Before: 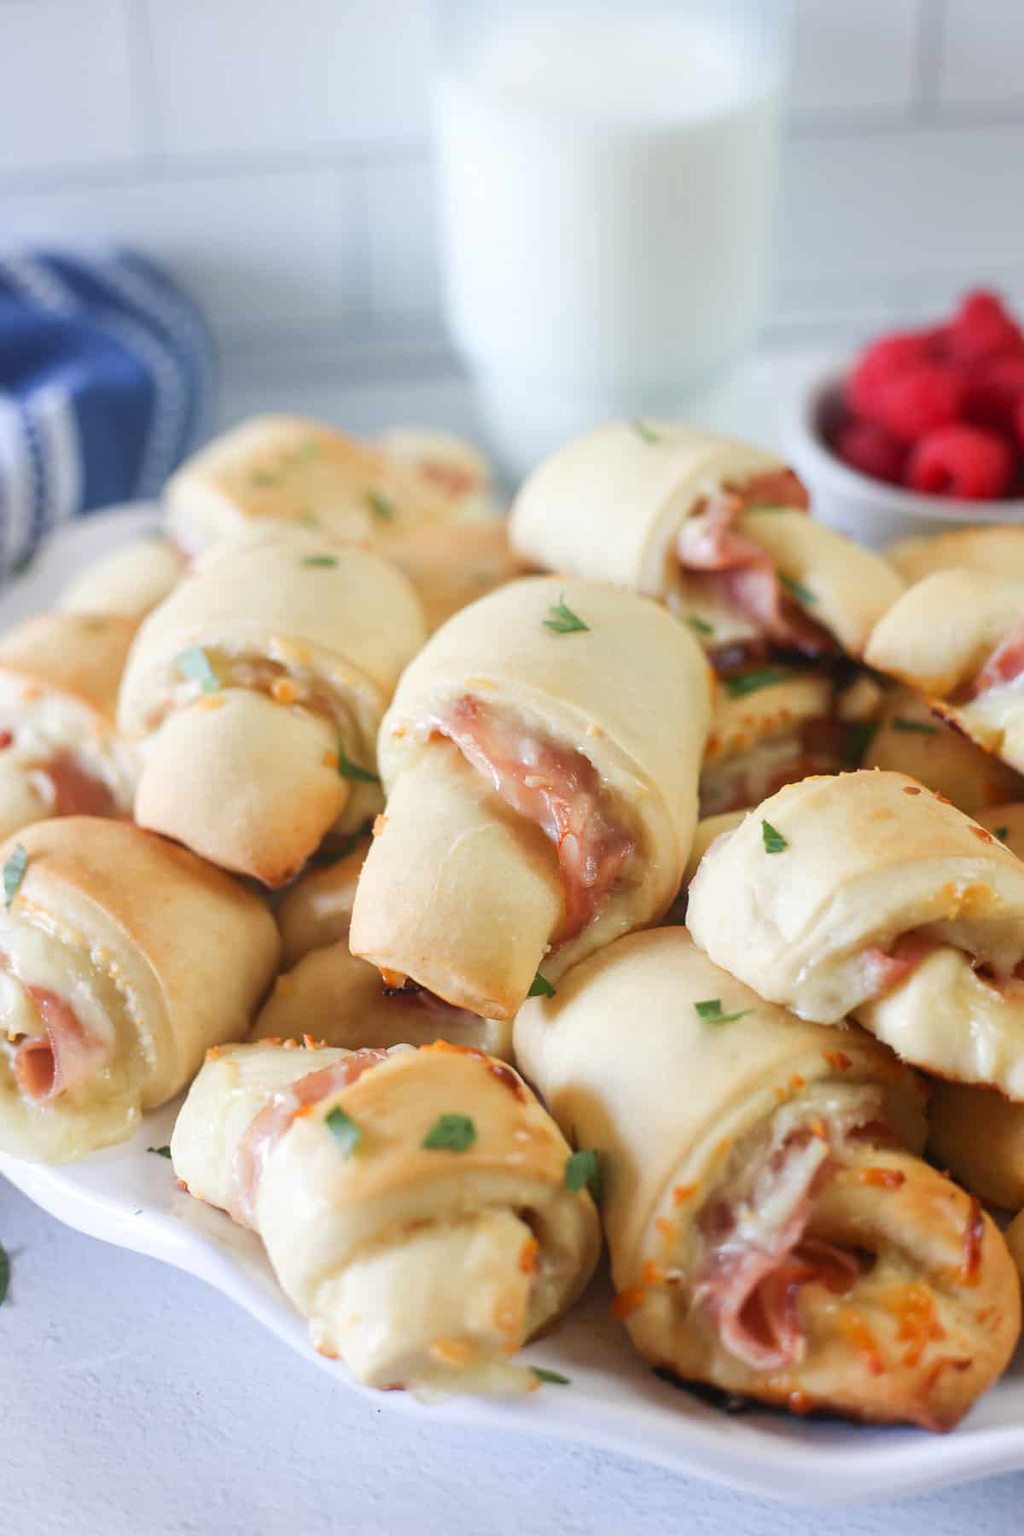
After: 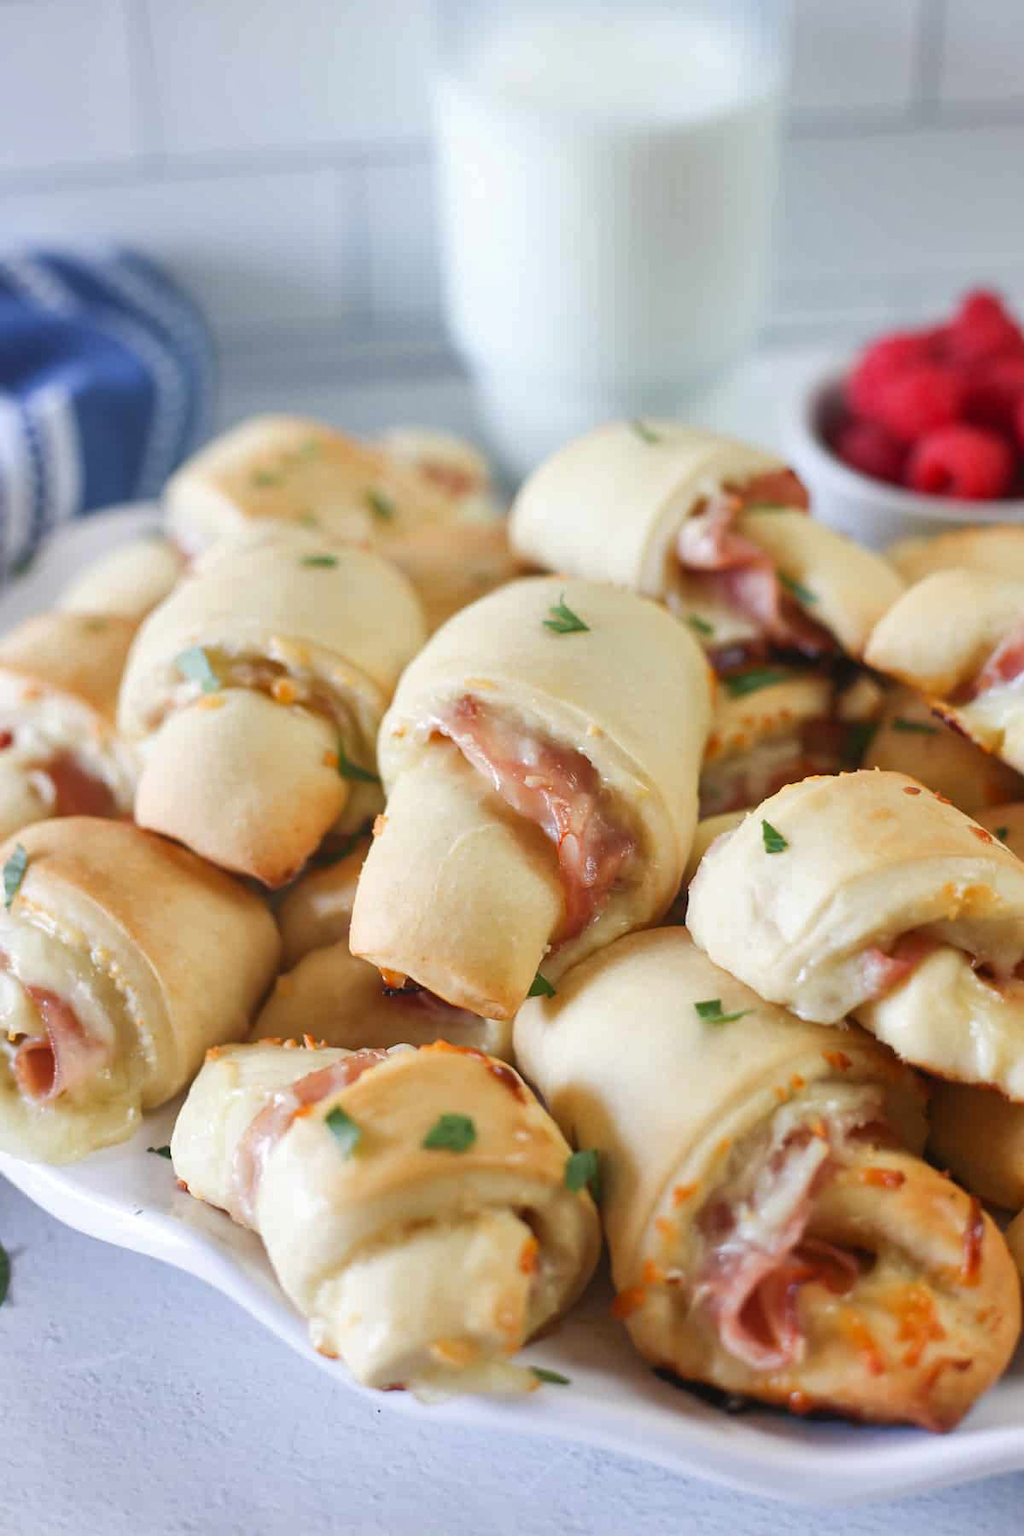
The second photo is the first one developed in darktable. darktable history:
shadows and highlights: shadows 48.32, highlights -41.71, soften with gaussian
